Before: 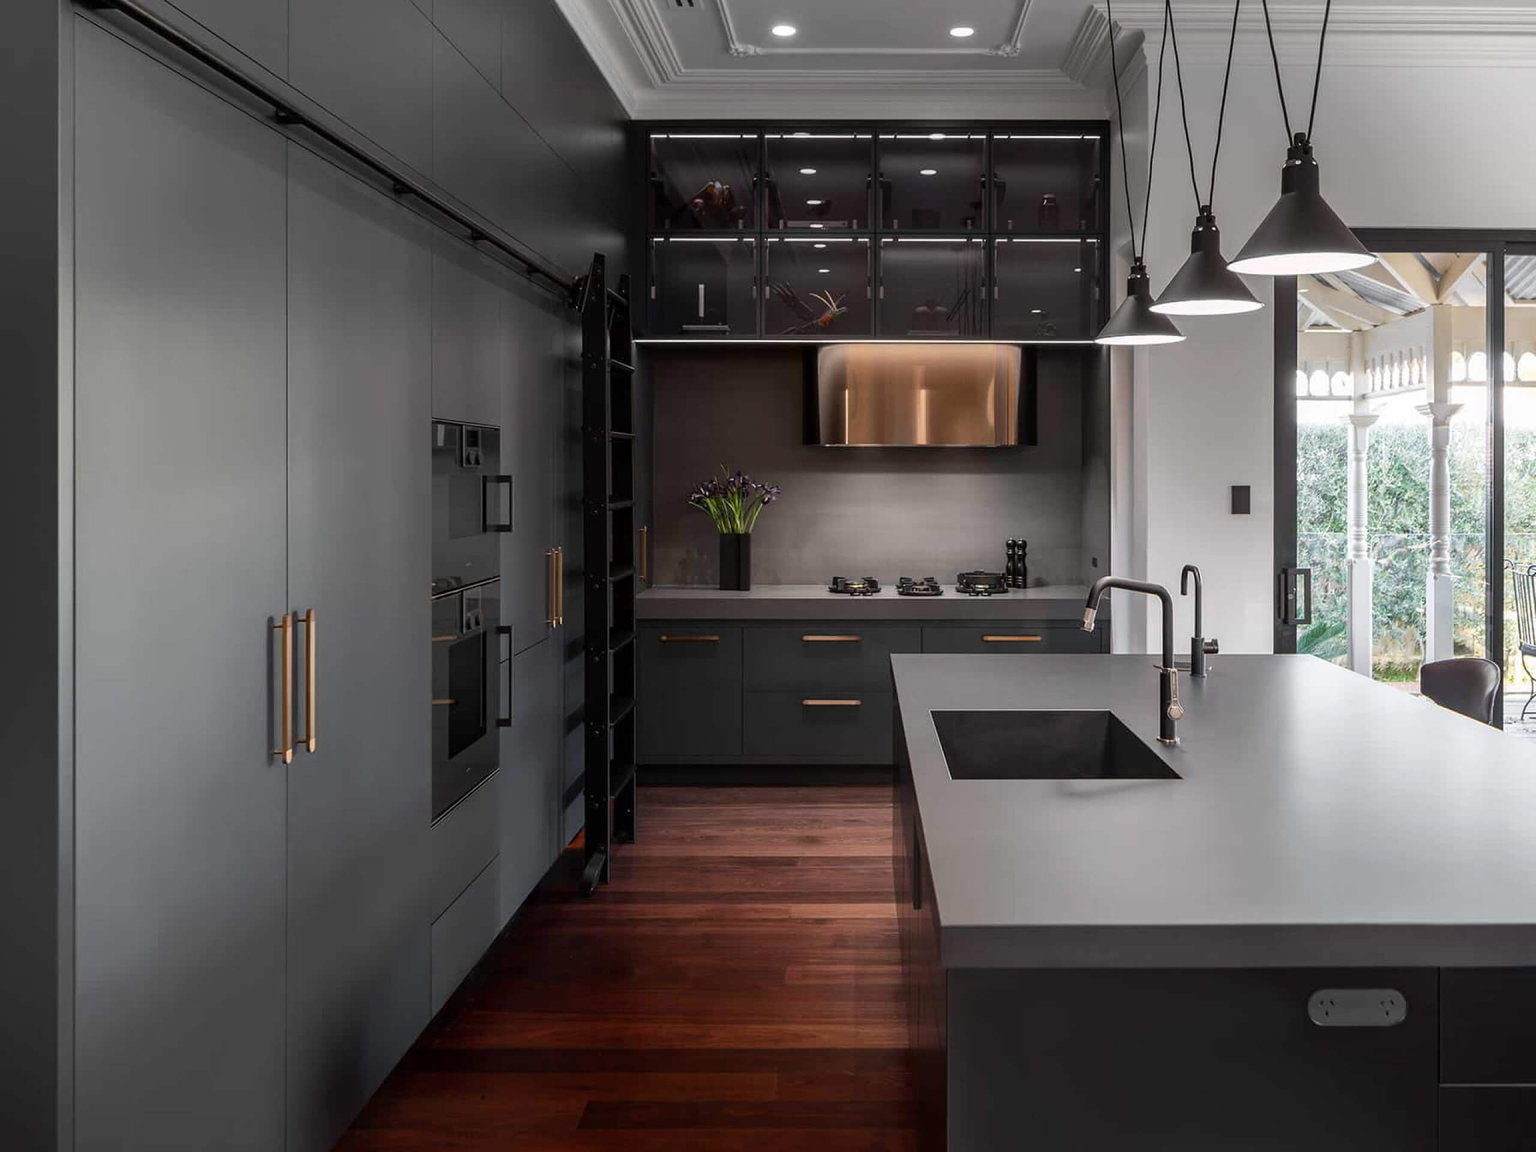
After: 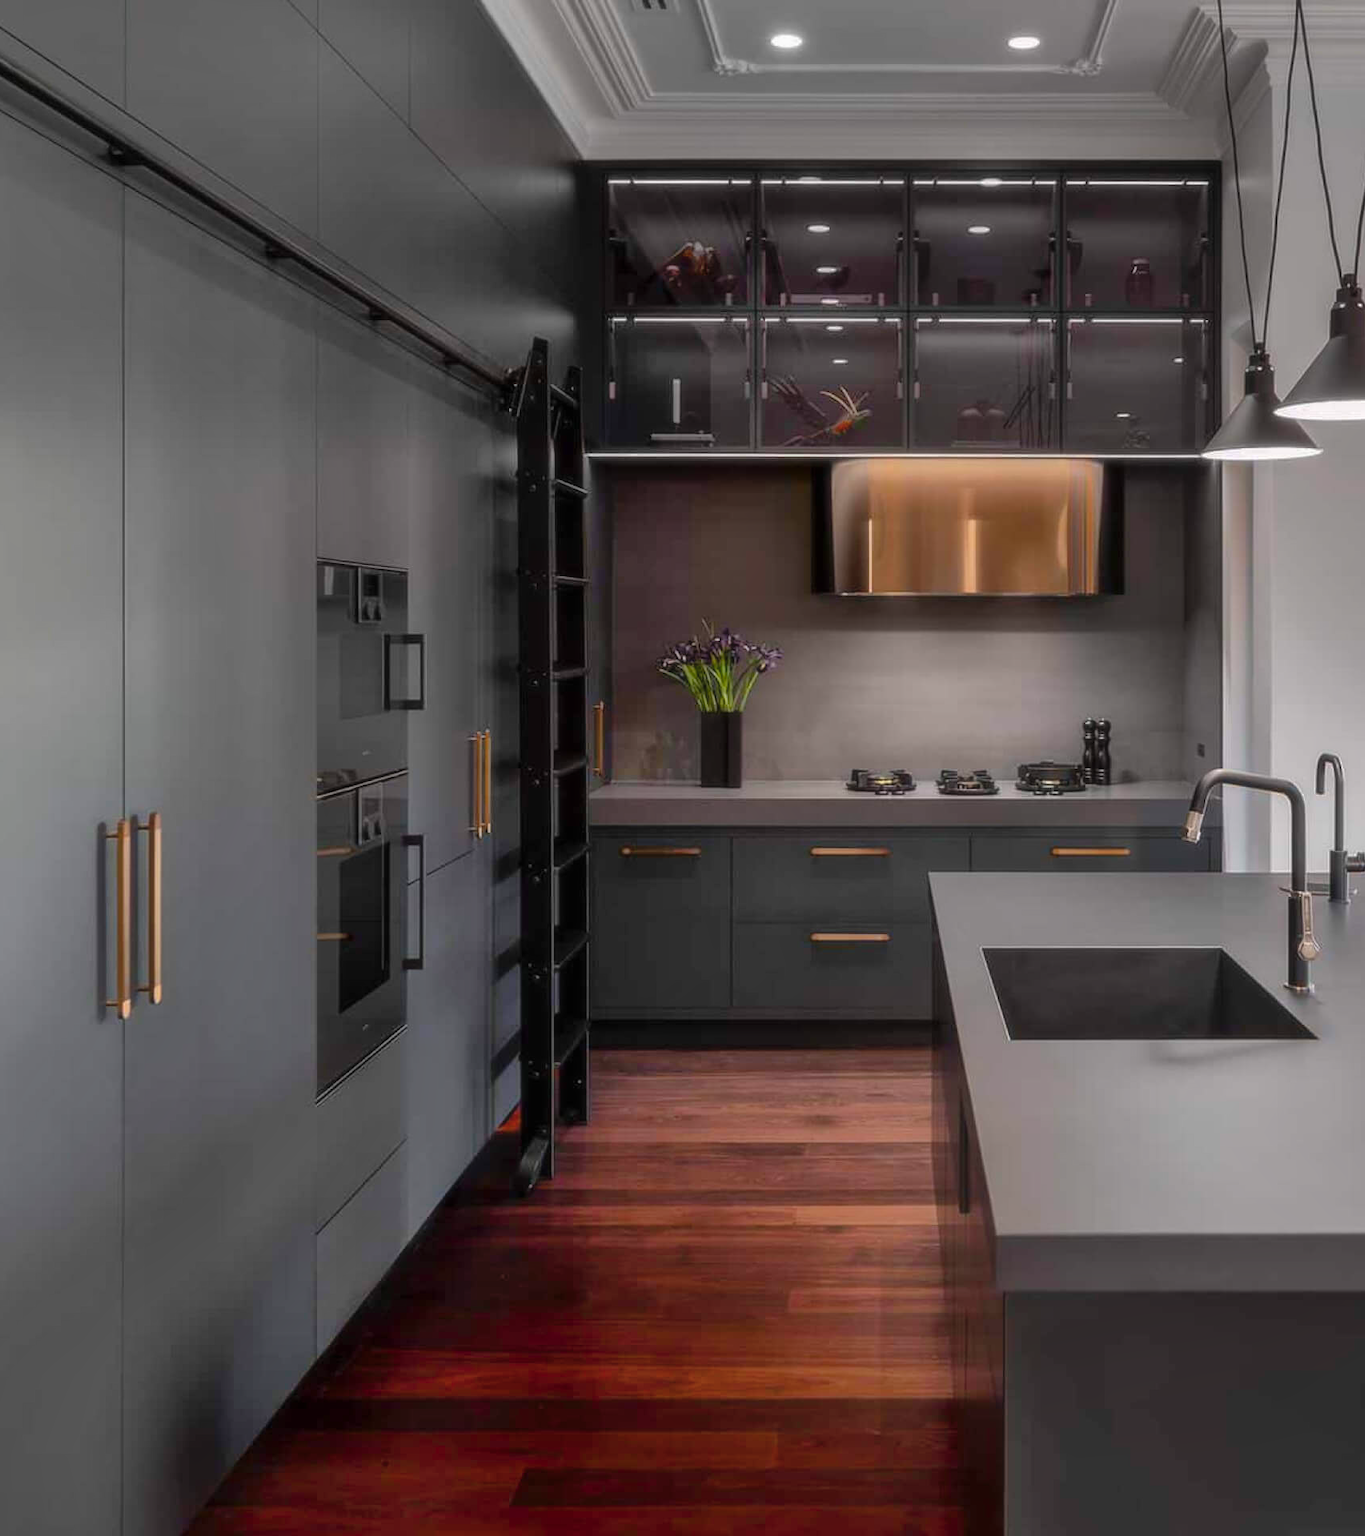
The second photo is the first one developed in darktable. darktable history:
color balance rgb: perceptual saturation grading › global saturation 20%, global vibrance 20%
shadows and highlights: on, module defaults
soften: size 10%, saturation 50%, brightness 0.2 EV, mix 10%
crop and rotate: left 12.673%, right 20.66%
